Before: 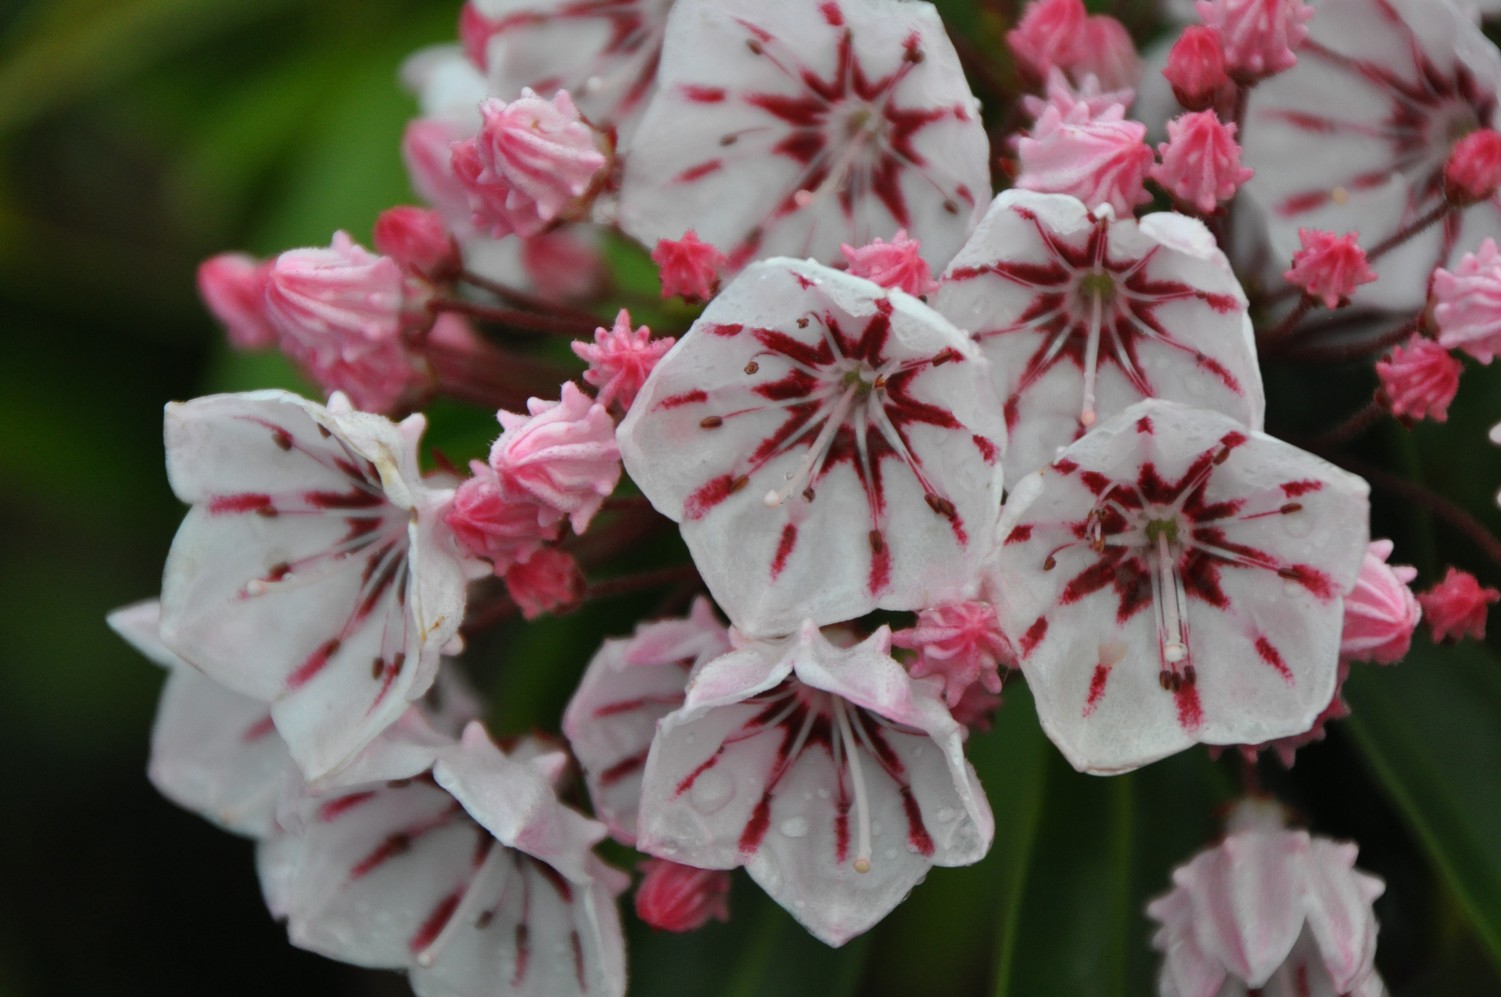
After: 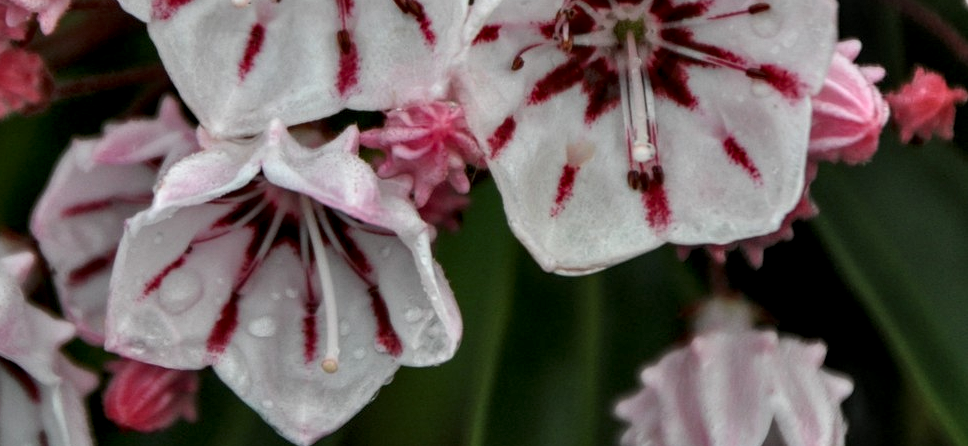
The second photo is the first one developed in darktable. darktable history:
local contrast: detail 160%
crop and rotate: left 35.509%, top 50.238%, bottom 4.934%
